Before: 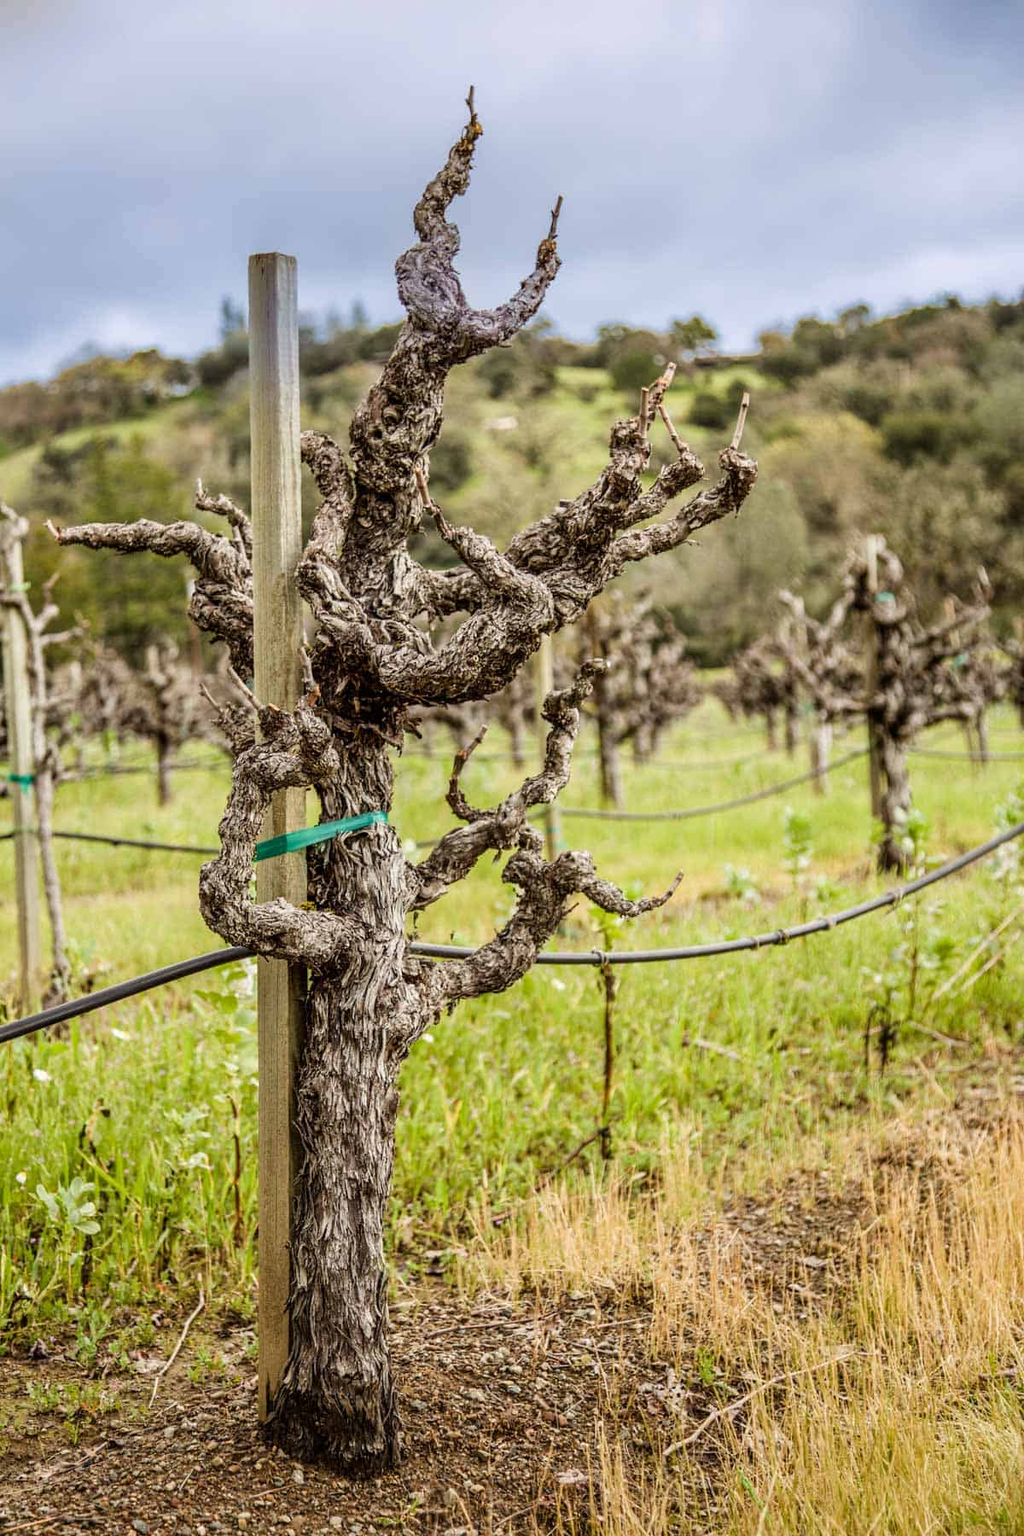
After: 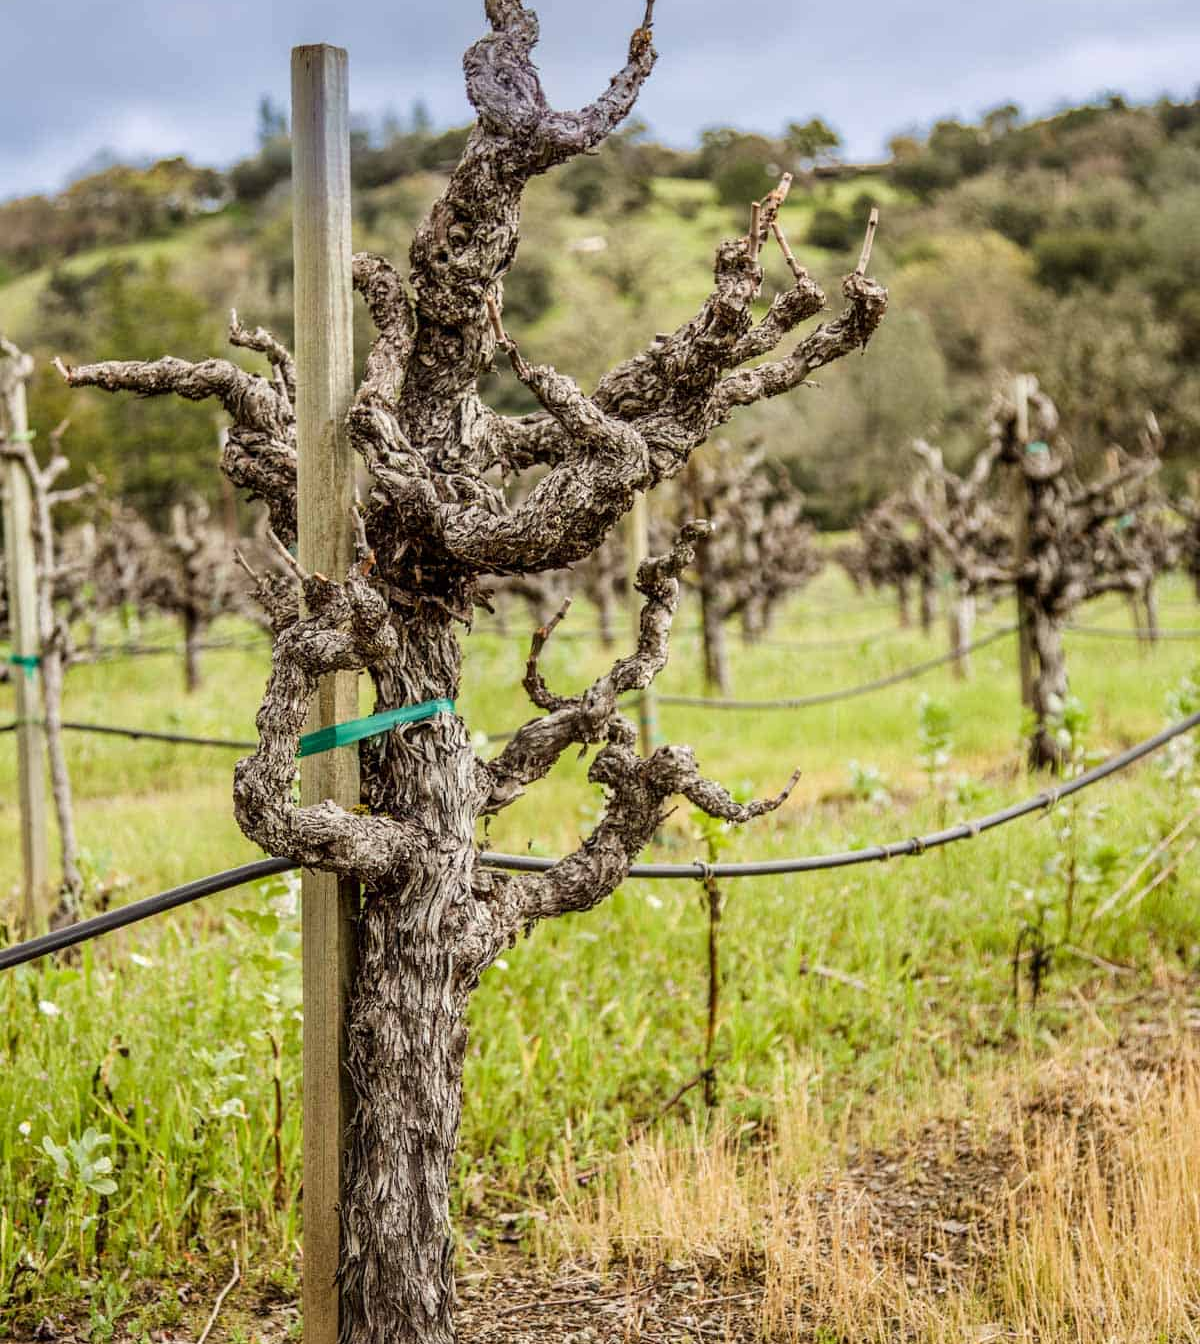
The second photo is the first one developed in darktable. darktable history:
crop: top 14.022%, bottom 11.28%
